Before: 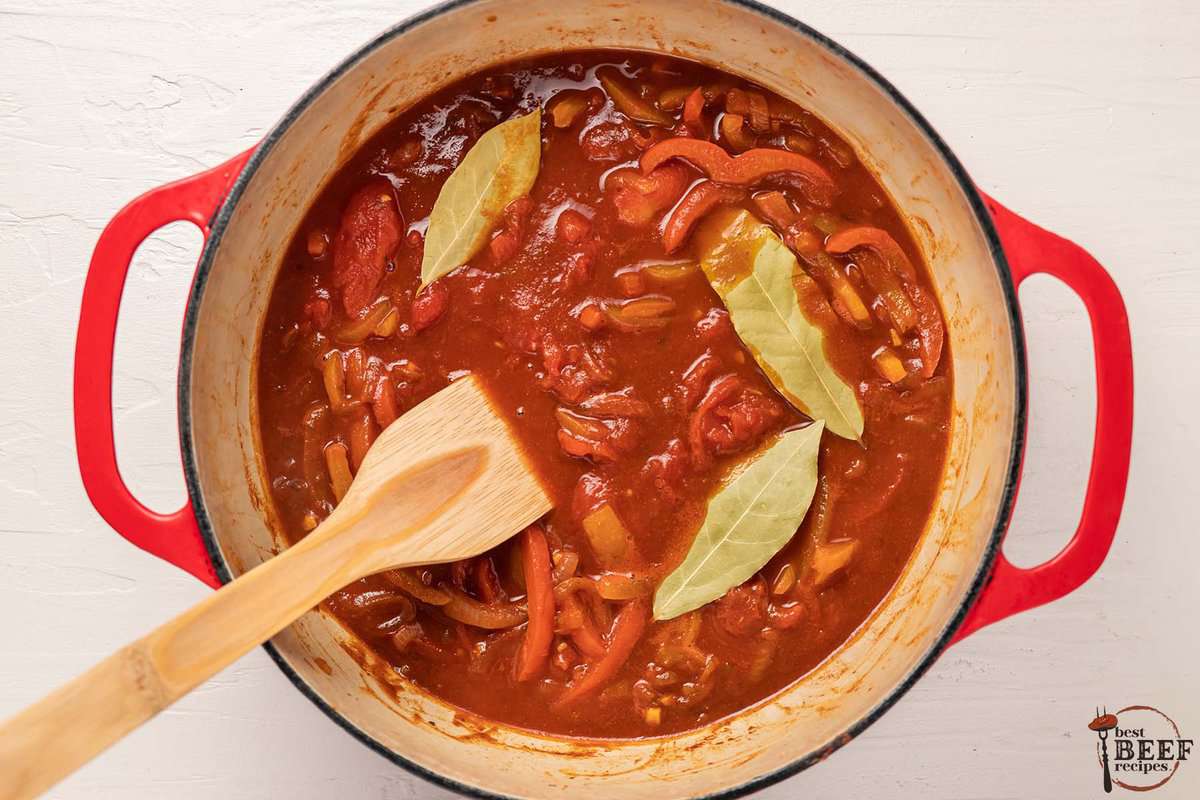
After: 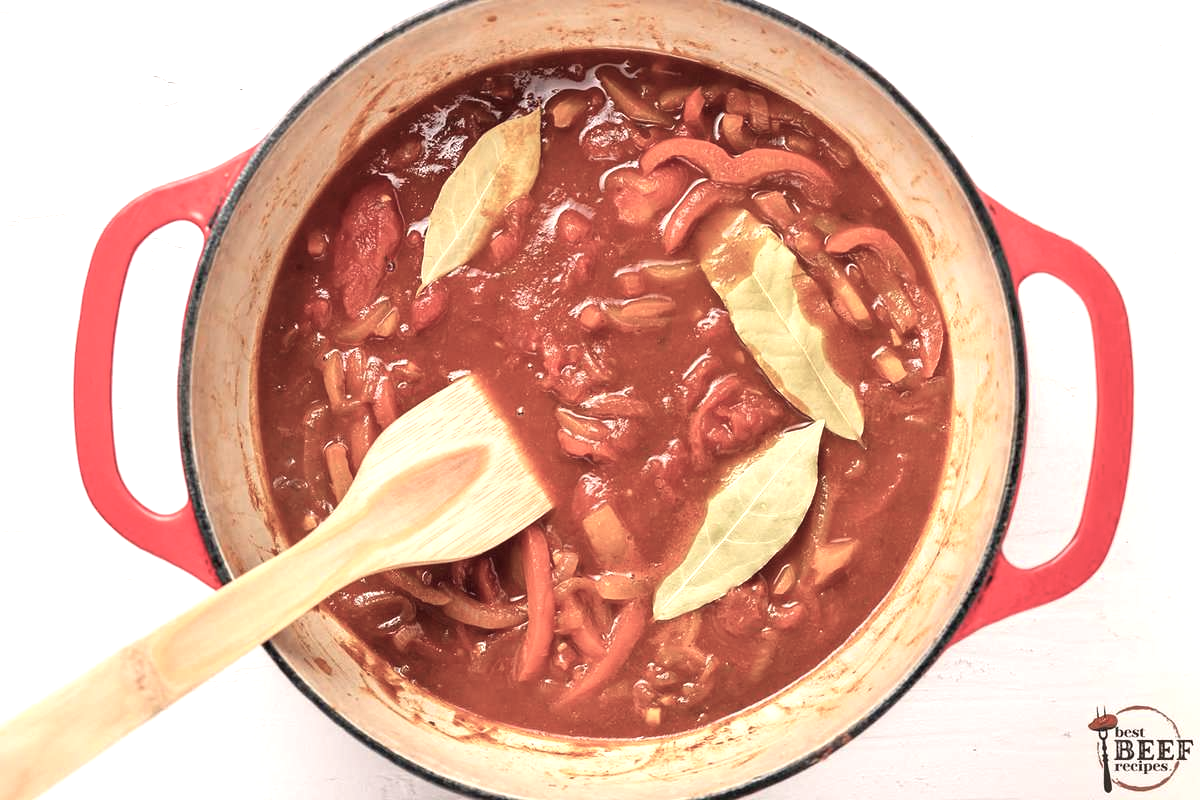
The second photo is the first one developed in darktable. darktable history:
exposure: exposure 0.74 EV, compensate highlight preservation false
color balance: input saturation 100.43%, contrast fulcrum 14.22%, output saturation 70.41%
